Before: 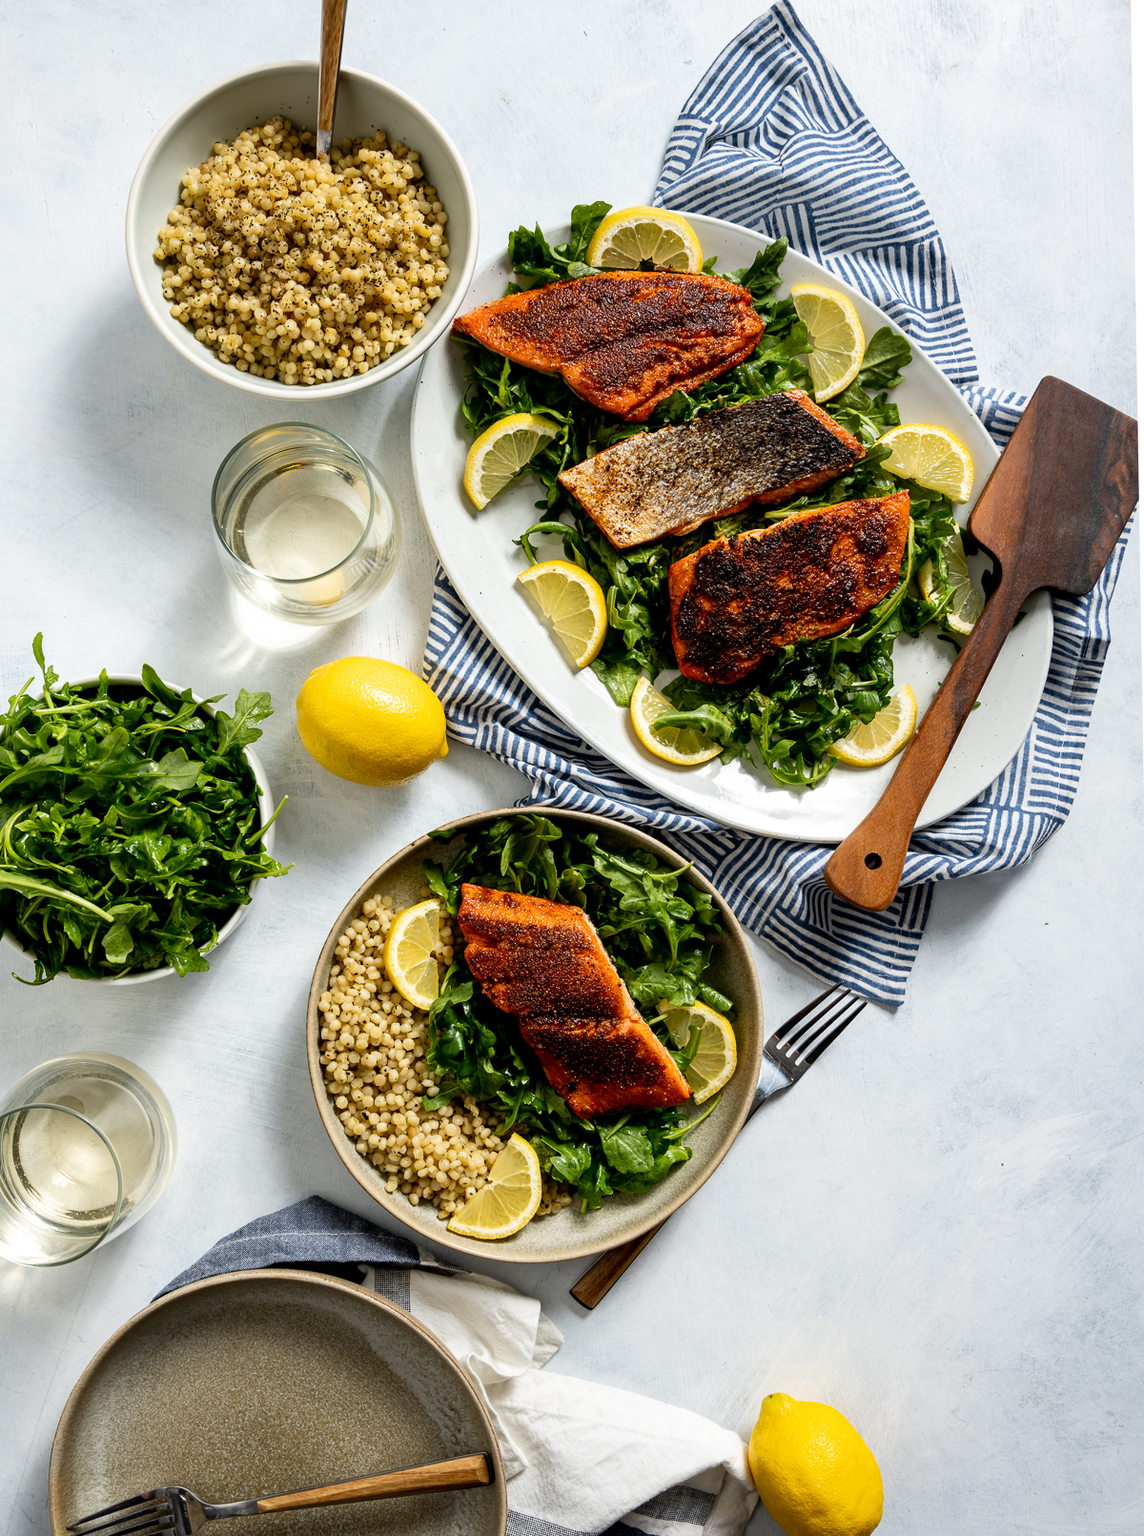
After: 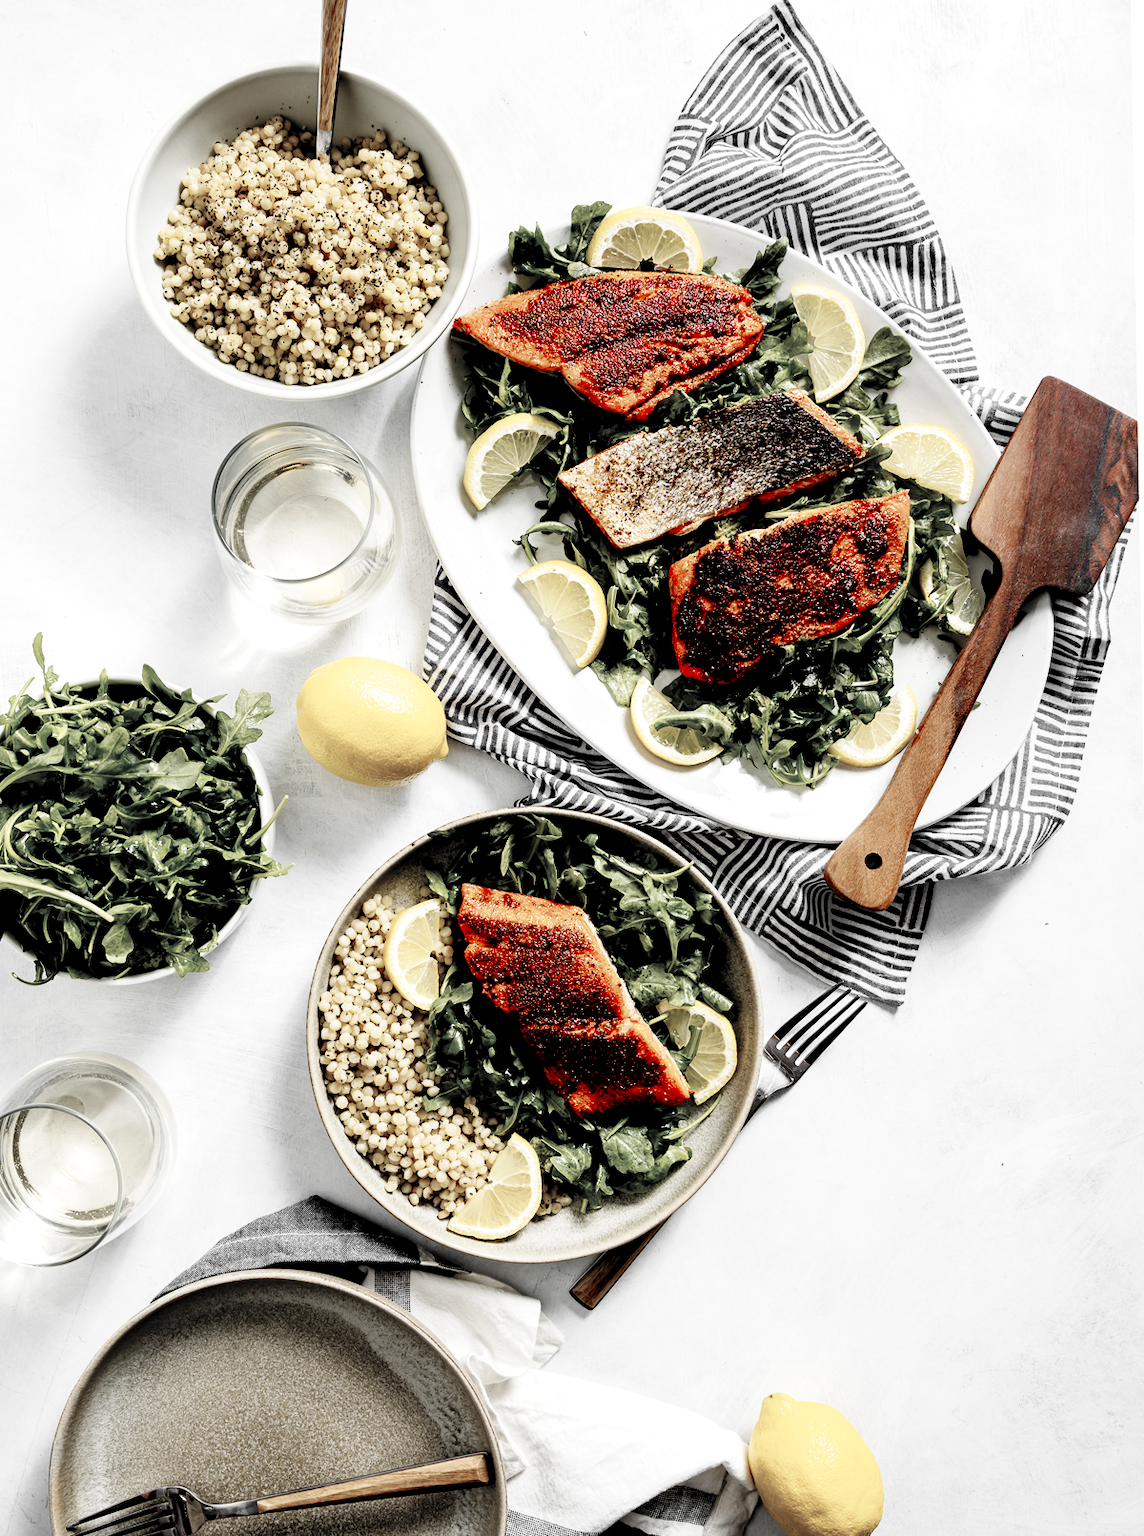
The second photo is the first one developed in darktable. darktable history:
color zones: curves: ch1 [(0, 0.831) (0.08, 0.771) (0.157, 0.268) (0.241, 0.207) (0.562, -0.005) (0.714, -0.013) (0.876, 0.01) (1, 0.831)]
base curve: curves: ch0 [(0, 0) (0.036, 0.025) (0.121, 0.166) (0.206, 0.329) (0.605, 0.79) (1, 1)], preserve colors none
rgb levels: levels [[0.013, 0.434, 0.89], [0, 0.5, 1], [0, 0.5, 1]]
